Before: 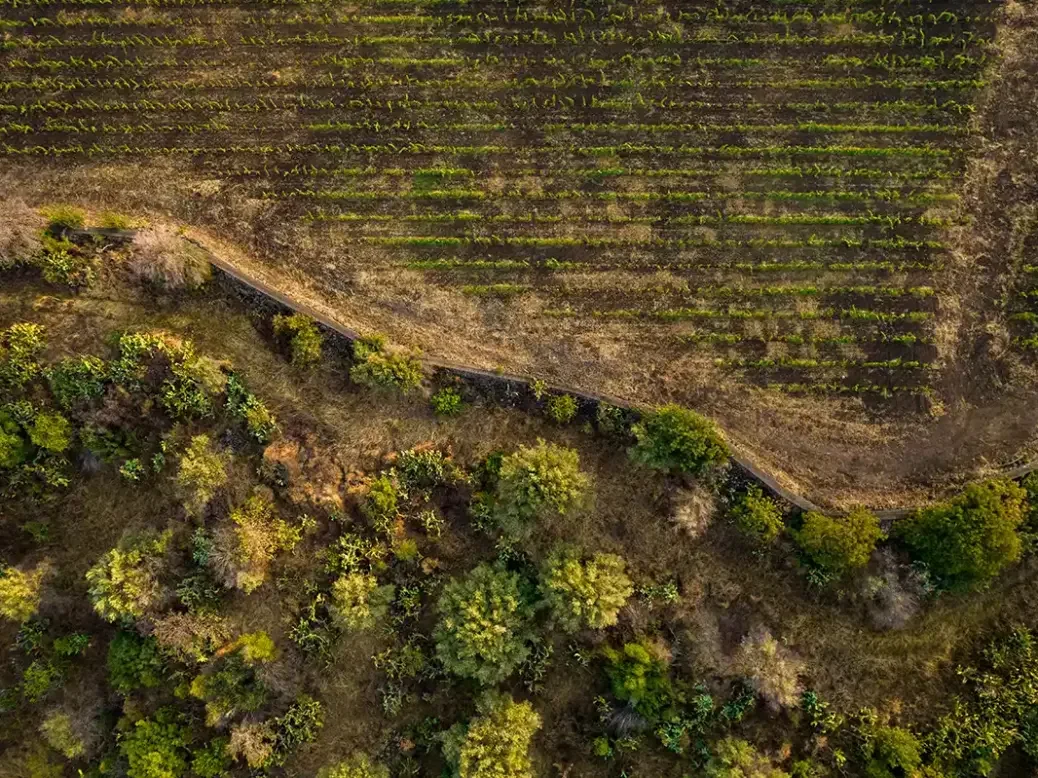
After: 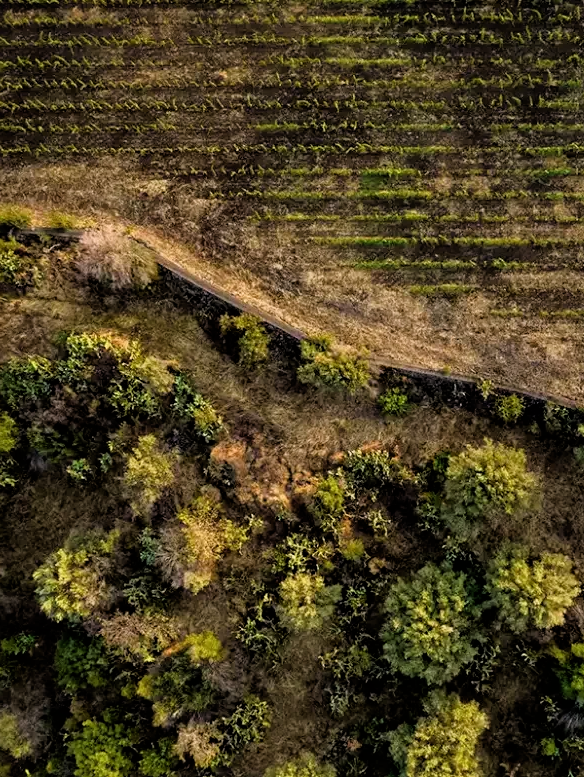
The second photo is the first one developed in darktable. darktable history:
white balance: red 1.009, blue 1.027
crop: left 5.114%, right 38.589%
filmic rgb: black relative exposure -4.91 EV, white relative exposure 2.84 EV, hardness 3.7
